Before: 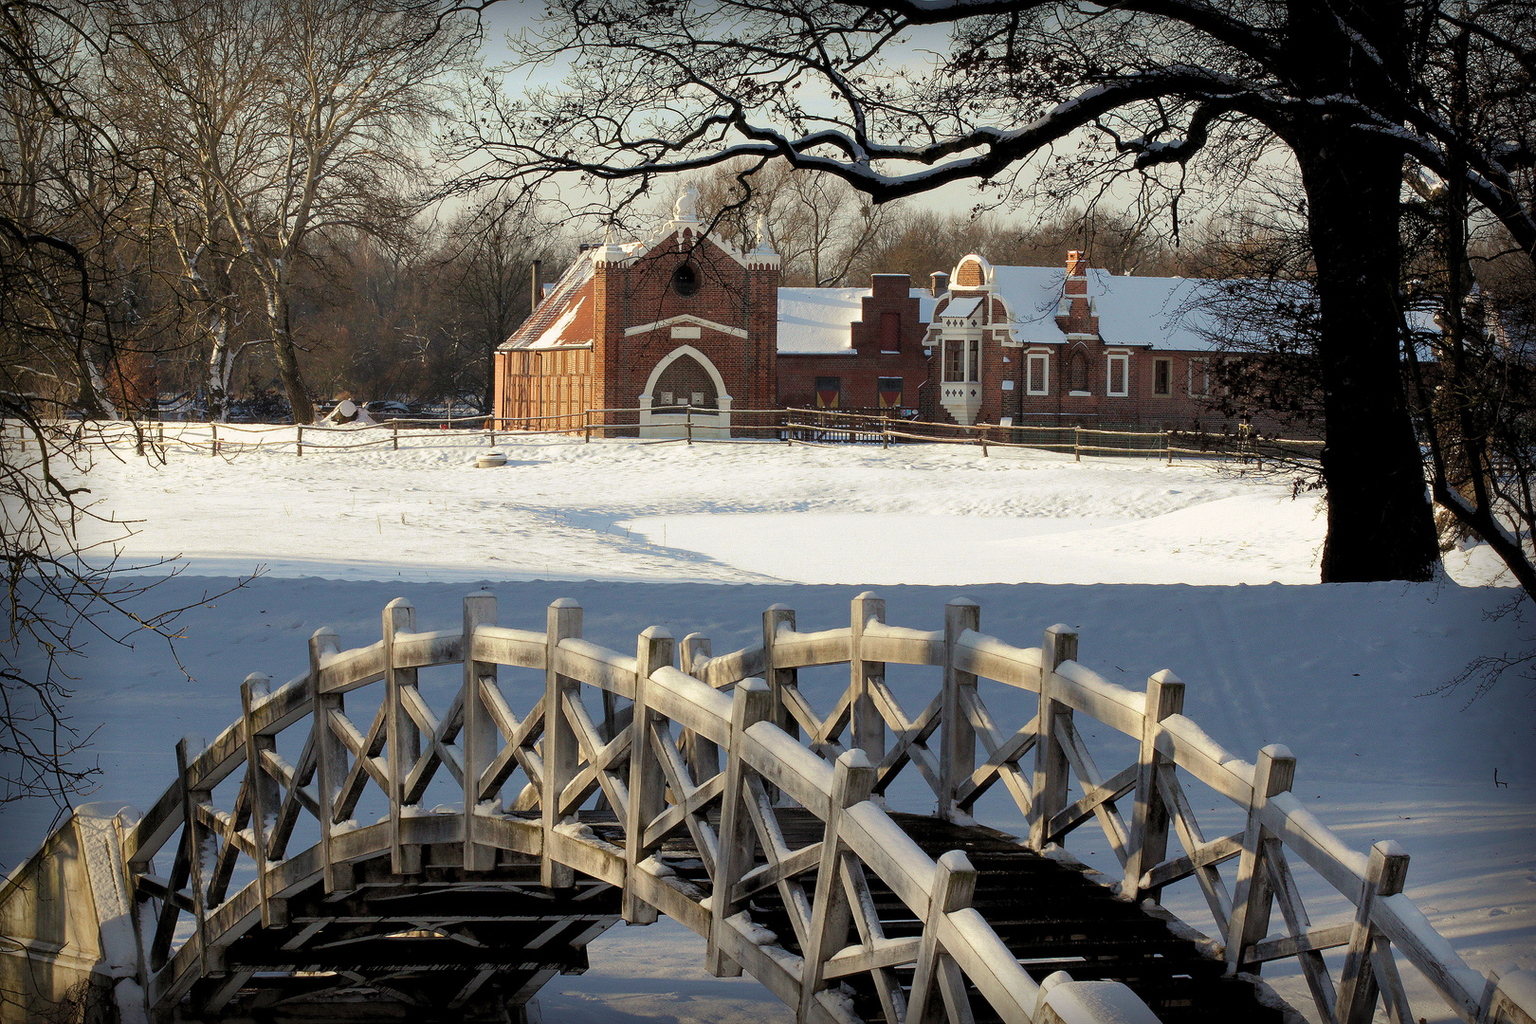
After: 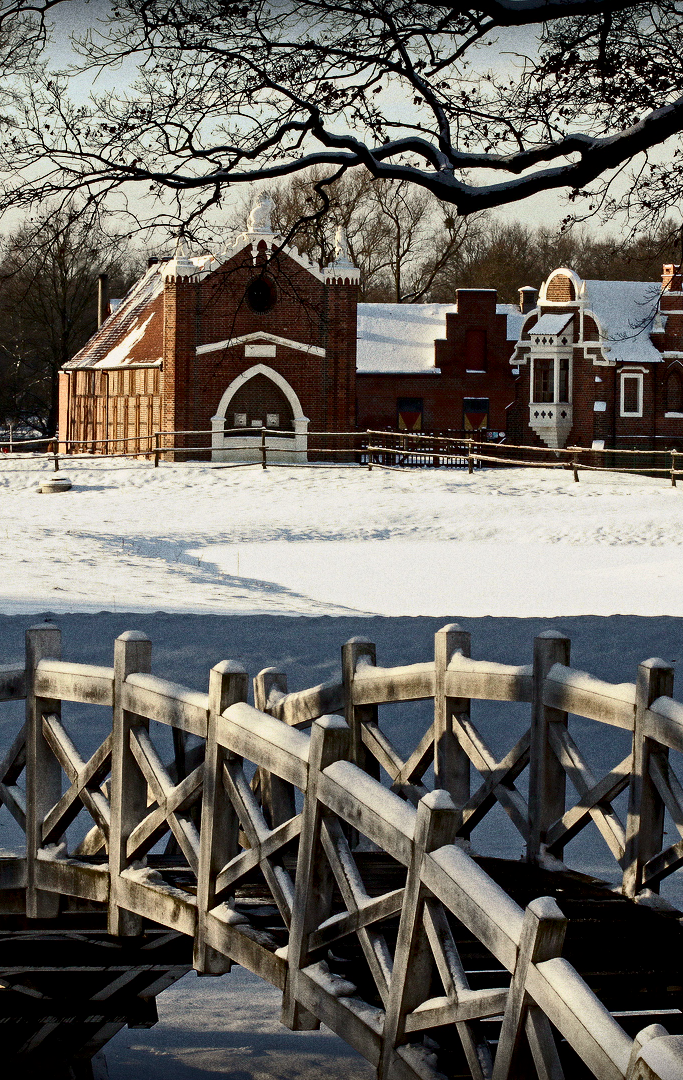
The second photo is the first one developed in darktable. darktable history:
crop: left 28.583%, right 29.231%
exposure: black level correction 0.009, exposure -0.637 EV, compensate highlight preservation false
contrast equalizer: y [[0.5, 0.5, 0.501, 0.63, 0.504, 0.5], [0.5 ×6], [0.5 ×6], [0 ×6], [0 ×6]]
grain: coarseness 0.09 ISO, strength 40%
contrast brightness saturation: contrast 0.39, brightness 0.1
